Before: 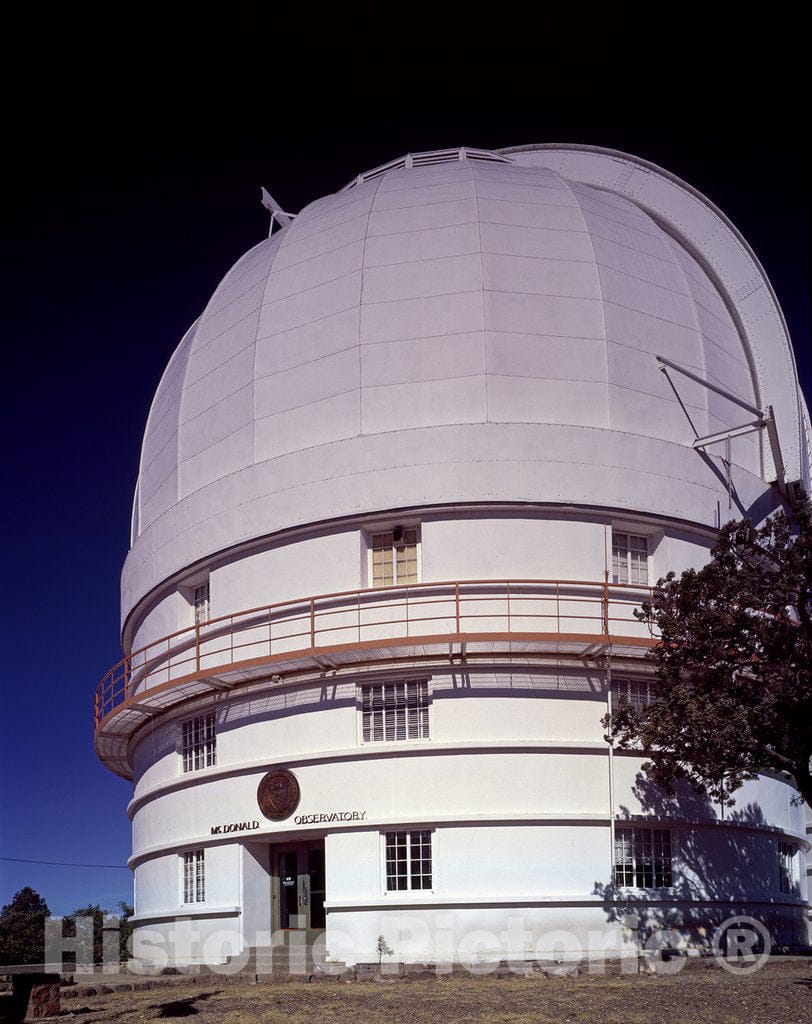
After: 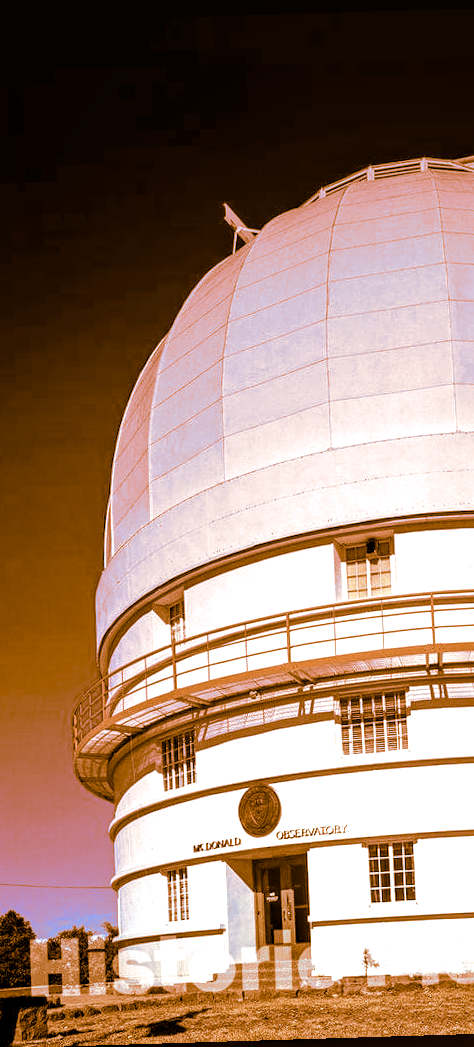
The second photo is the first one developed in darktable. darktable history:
levels: levels [0, 0.435, 0.917]
rotate and perspective: rotation -1.75°, automatic cropping off
crop: left 5.114%, right 38.589%
exposure: black level correction 0, exposure 0.5 EV, compensate highlight preservation false
local contrast: highlights 25%, detail 150%
split-toning: shadows › hue 26°, shadows › saturation 0.92, highlights › hue 40°, highlights › saturation 0.92, balance -63, compress 0%
